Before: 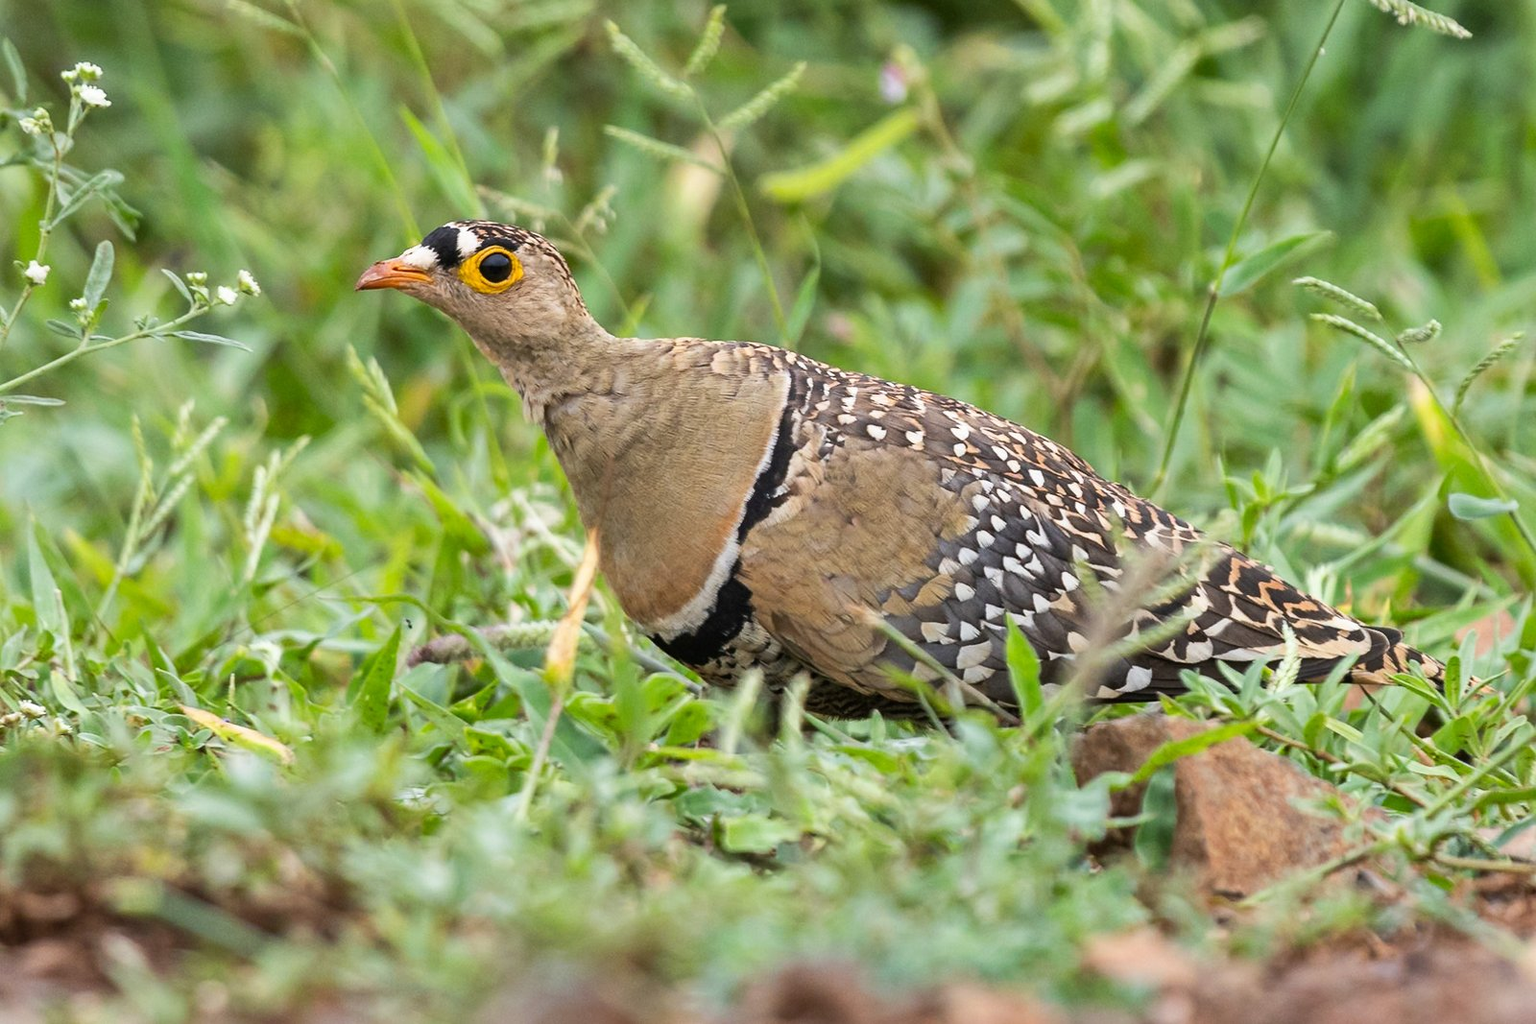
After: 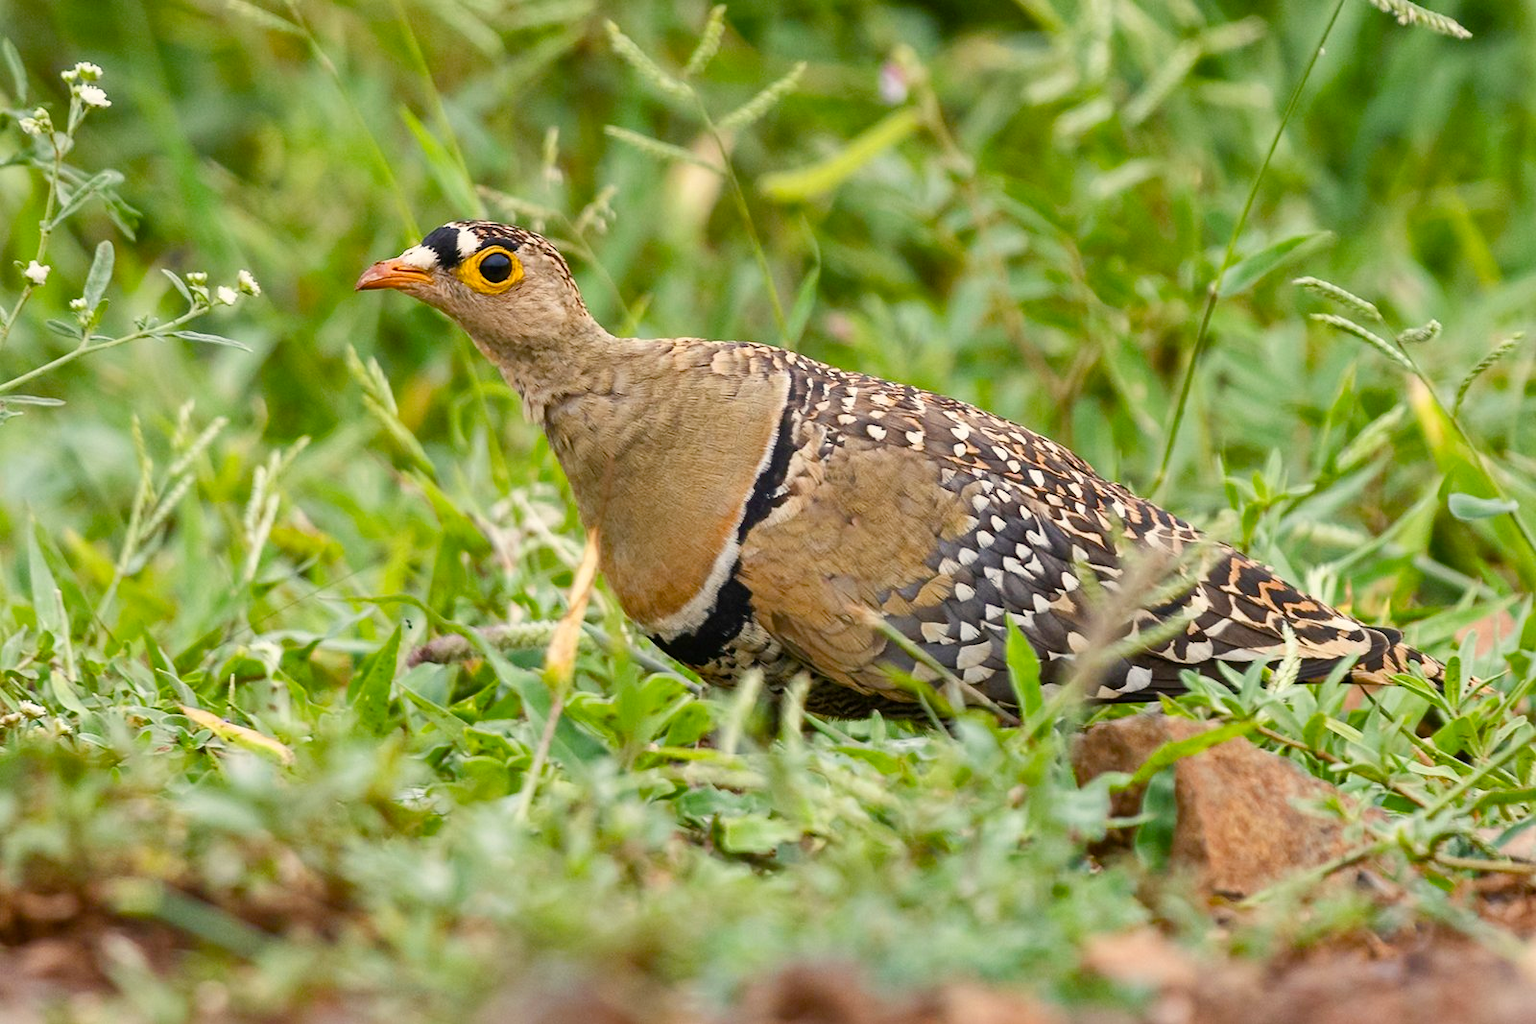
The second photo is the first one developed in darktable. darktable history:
color balance rgb: highlights gain › chroma 2.981%, highlights gain › hue 77.26°, perceptual saturation grading › global saturation 44.9%, perceptual saturation grading › highlights -50.29%, perceptual saturation grading › shadows 30.449%
